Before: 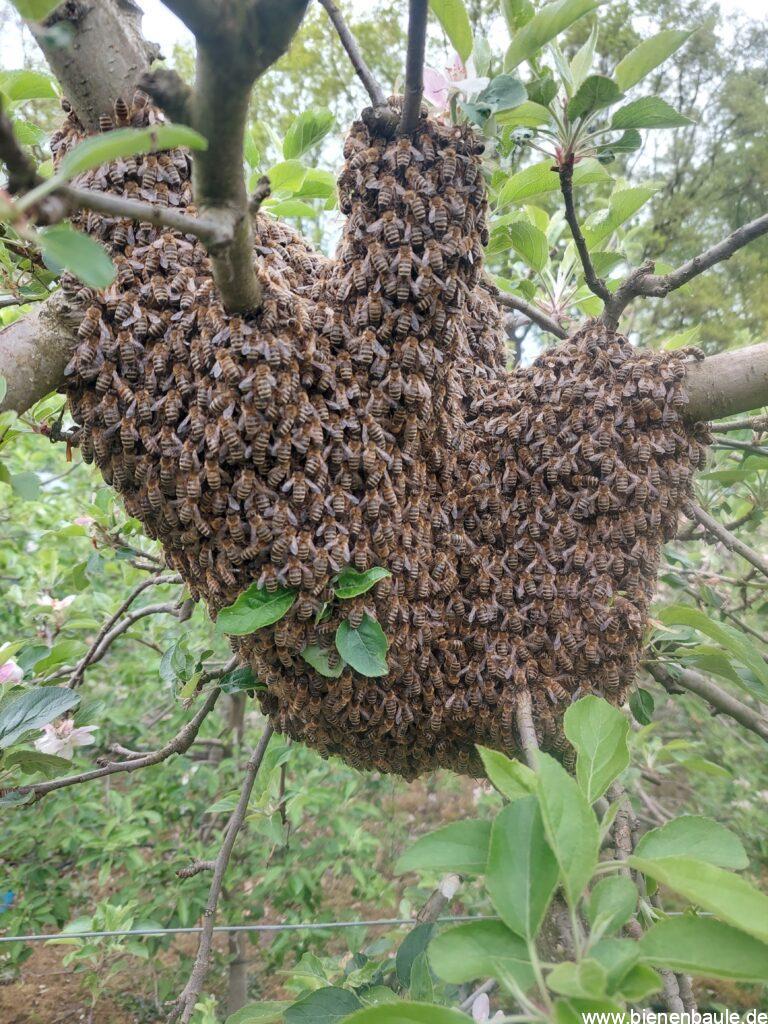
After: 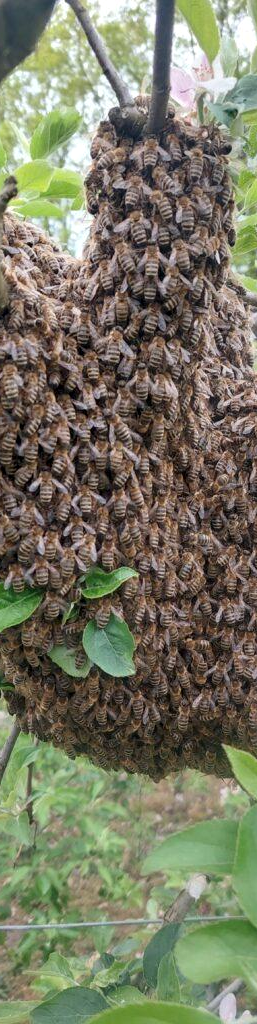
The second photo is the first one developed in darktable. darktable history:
contrast equalizer: octaves 7, y [[0.524, 0.538, 0.547, 0.548, 0.538, 0.524], [0.5 ×6], [0.5 ×6], [0 ×6], [0 ×6]], mix 0.301
crop: left 32.99%, right 33.434%
